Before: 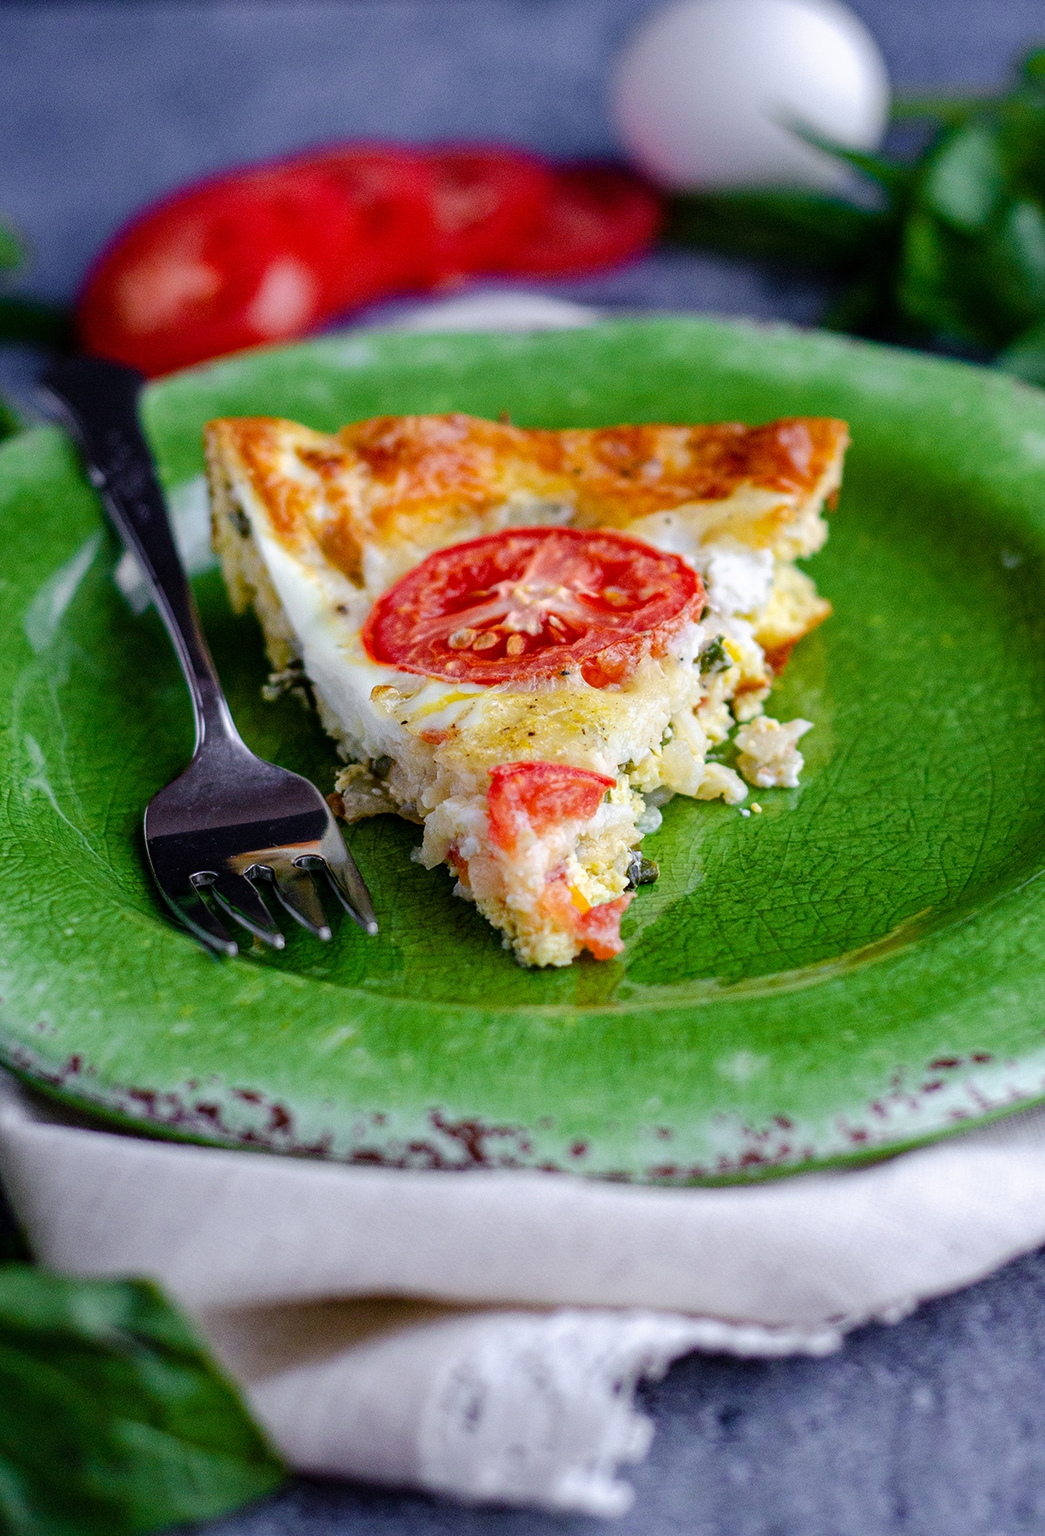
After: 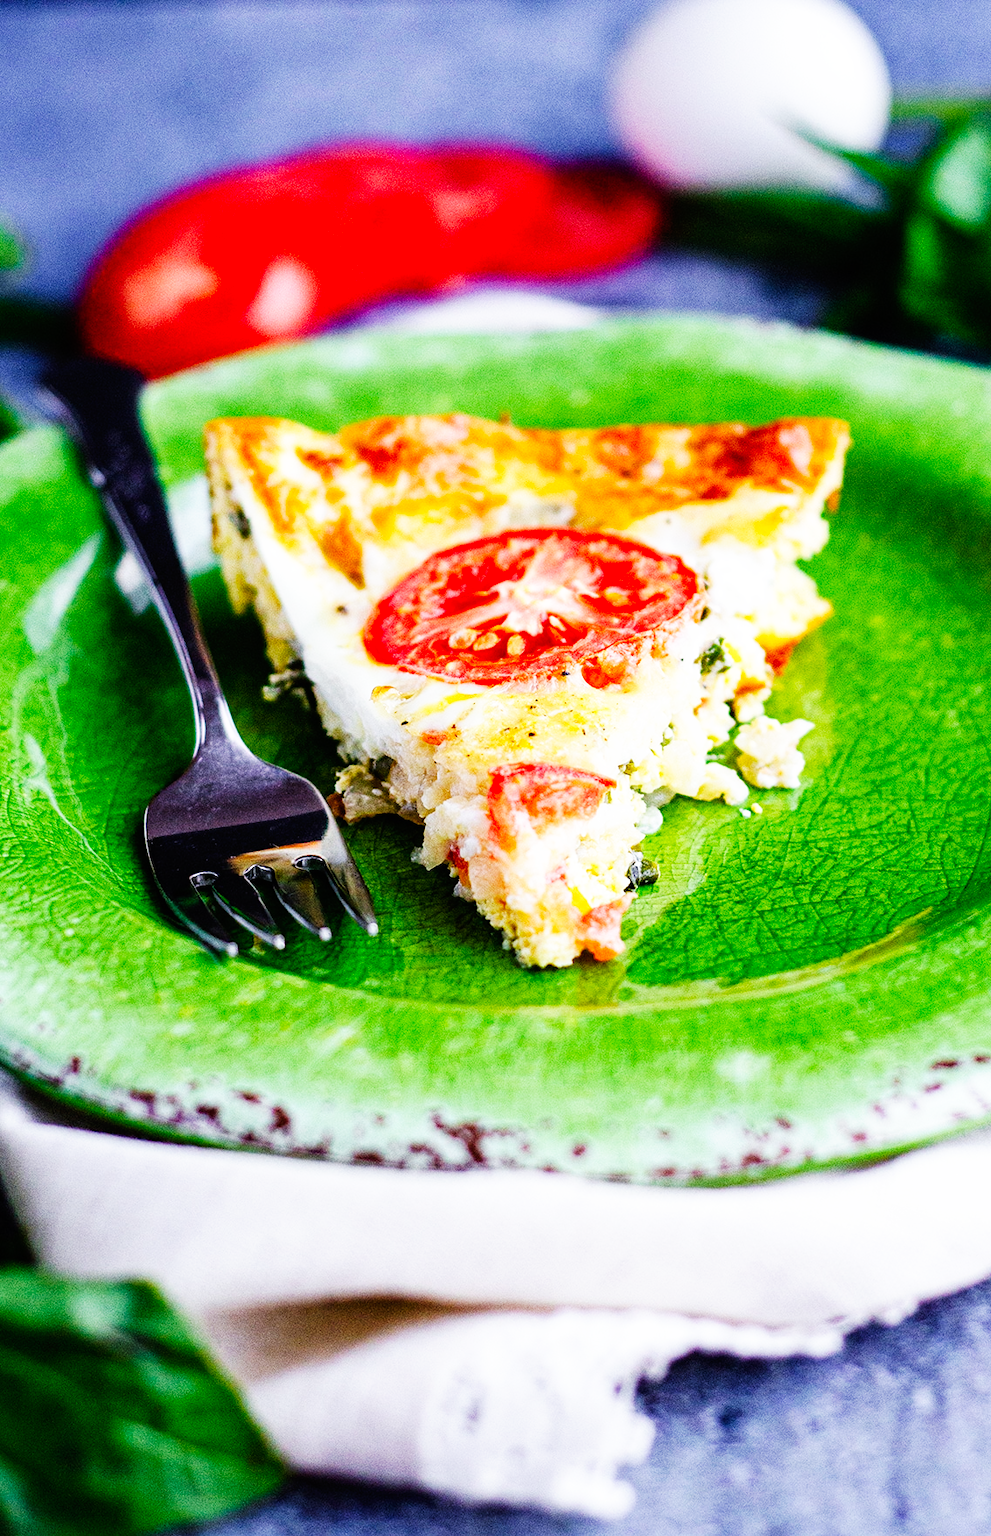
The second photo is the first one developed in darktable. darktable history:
crop and rotate: right 5.167%
base curve: curves: ch0 [(0, 0) (0.007, 0.004) (0.027, 0.03) (0.046, 0.07) (0.207, 0.54) (0.442, 0.872) (0.673, 0.972) (1, 1)], preserve colors none
